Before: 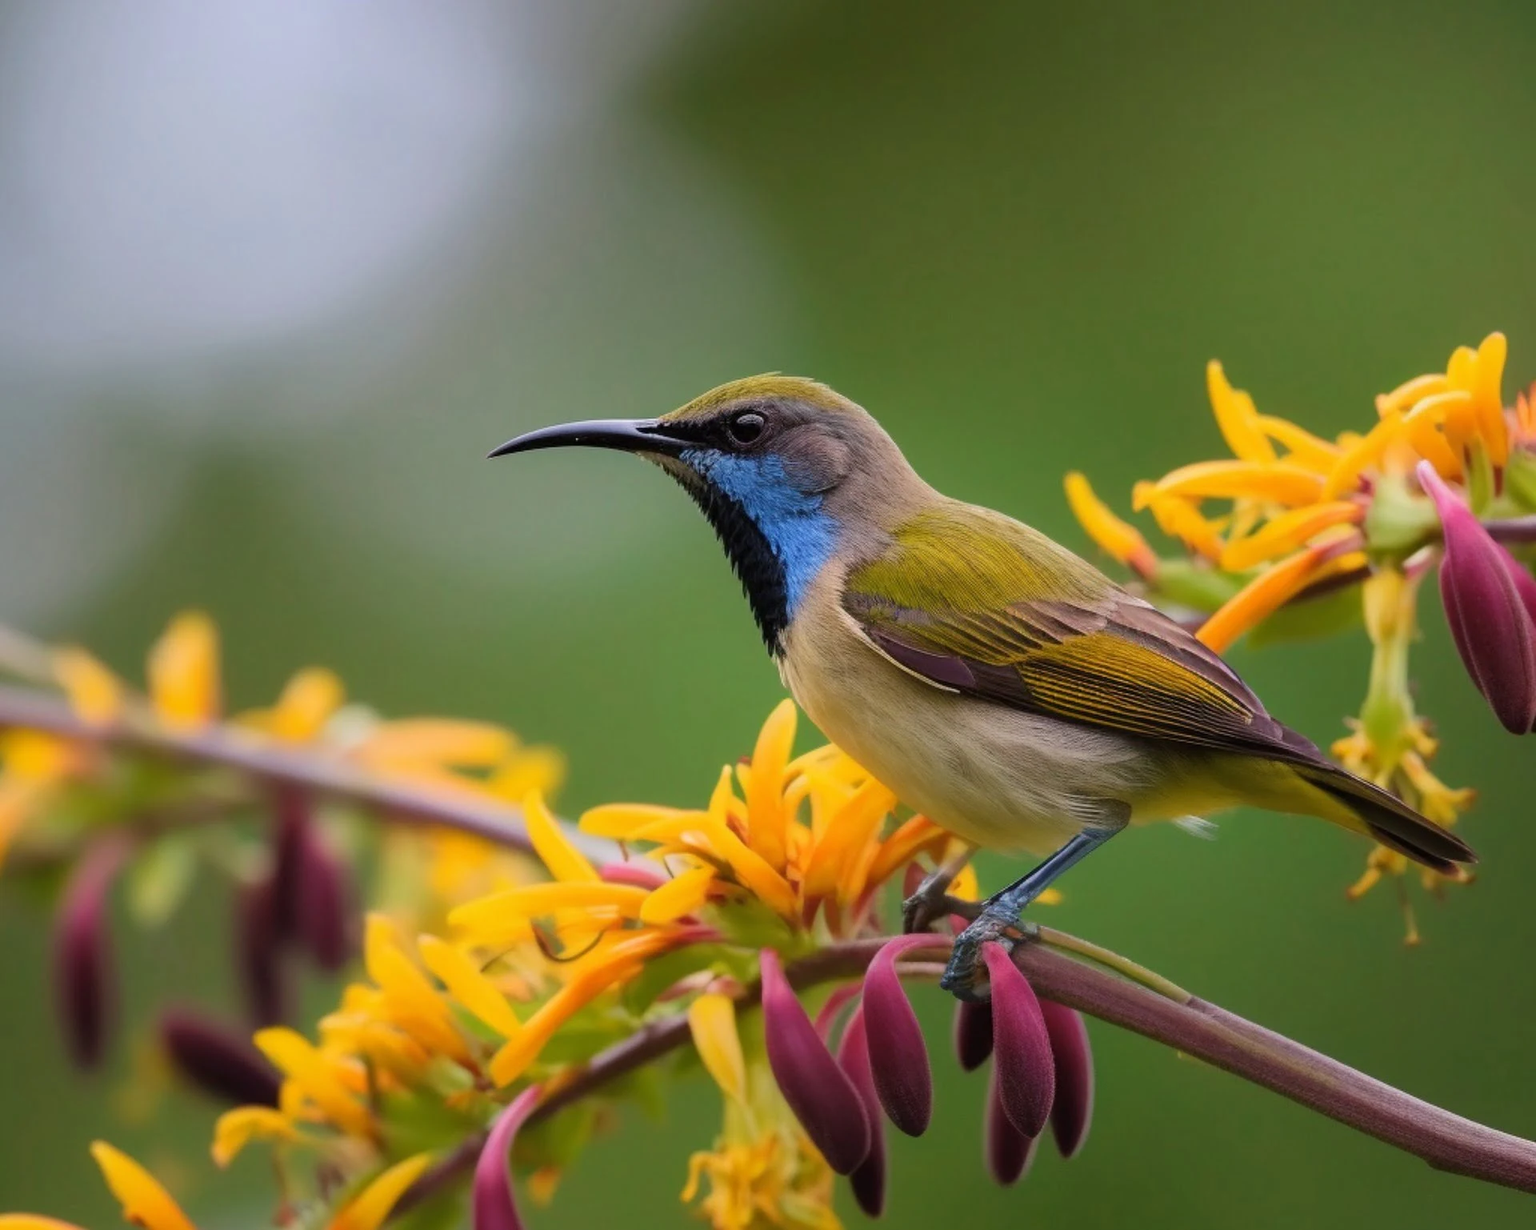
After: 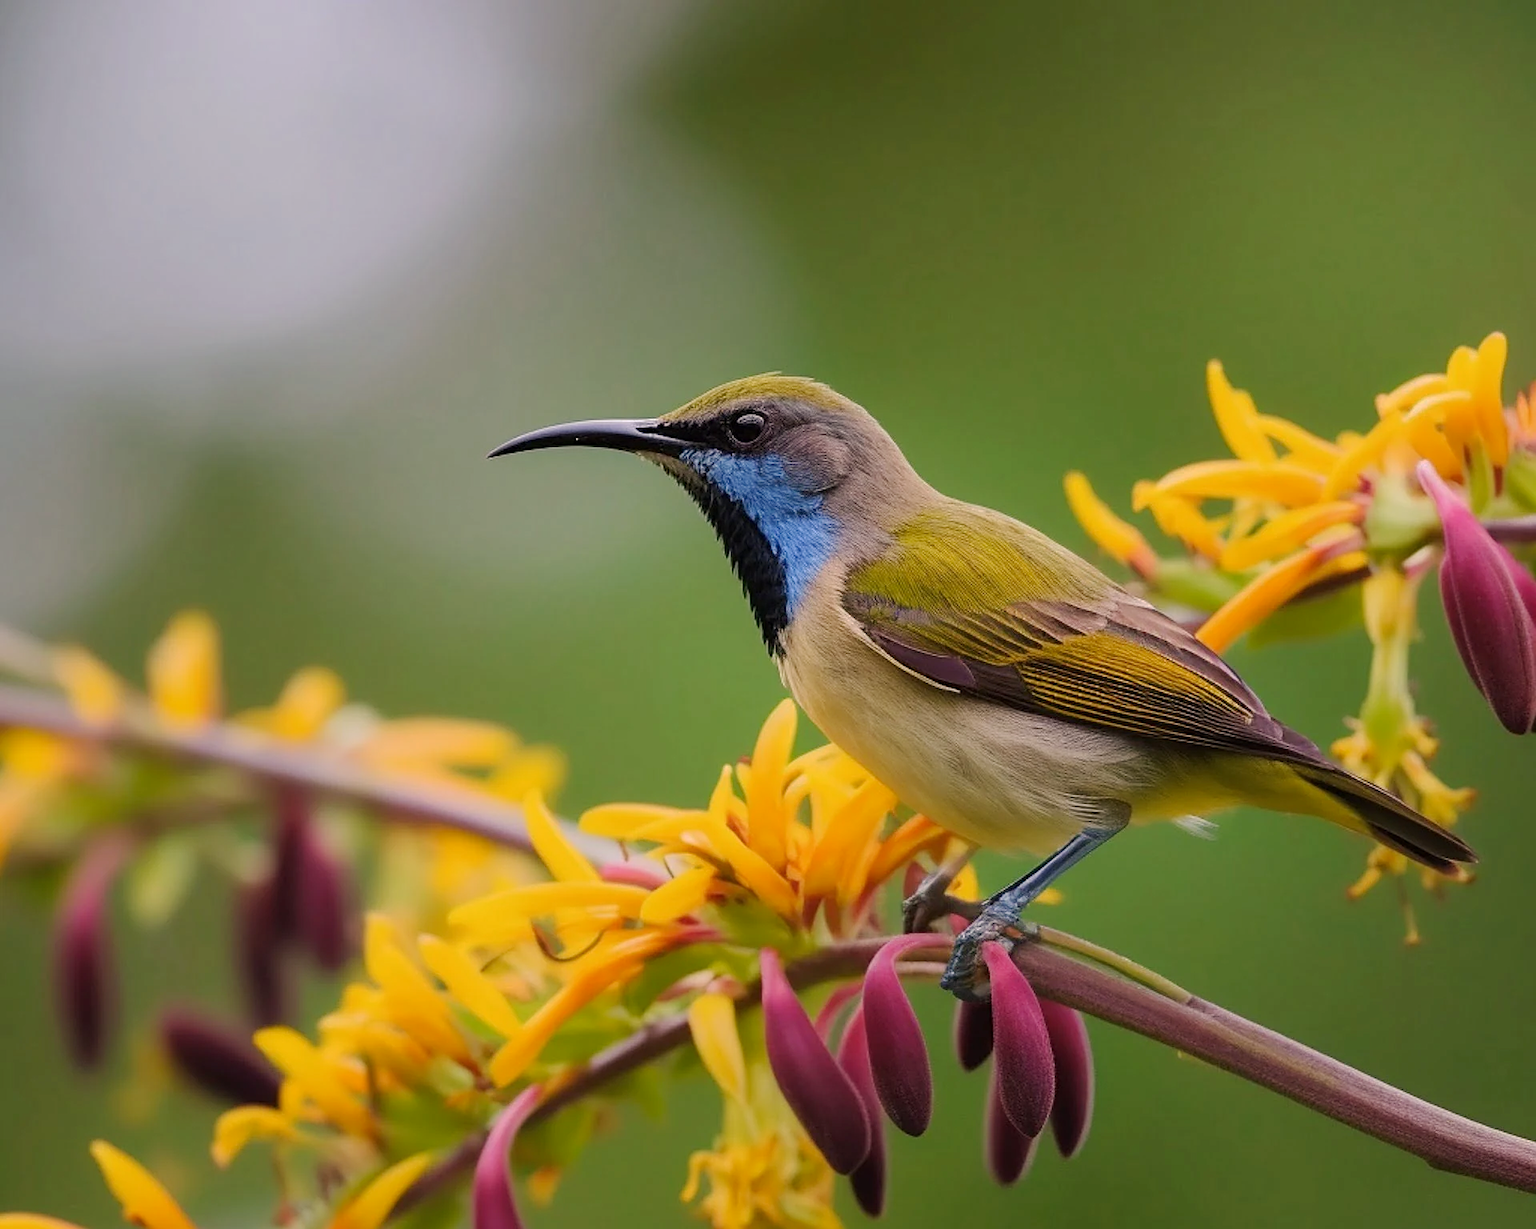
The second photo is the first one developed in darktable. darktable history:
shadows and highlights: radius 336.62, shadows 29.16, soften with gaussian
color correction: highlights a* 3.73, highlights b* 5.11
base curve: curves: ch0 [(0, 0) (0.235, 0.266) (0.503, 0.496) (0.786, 0.72) (1, 1)], preserve colors none
sharpen: on, module defaults
